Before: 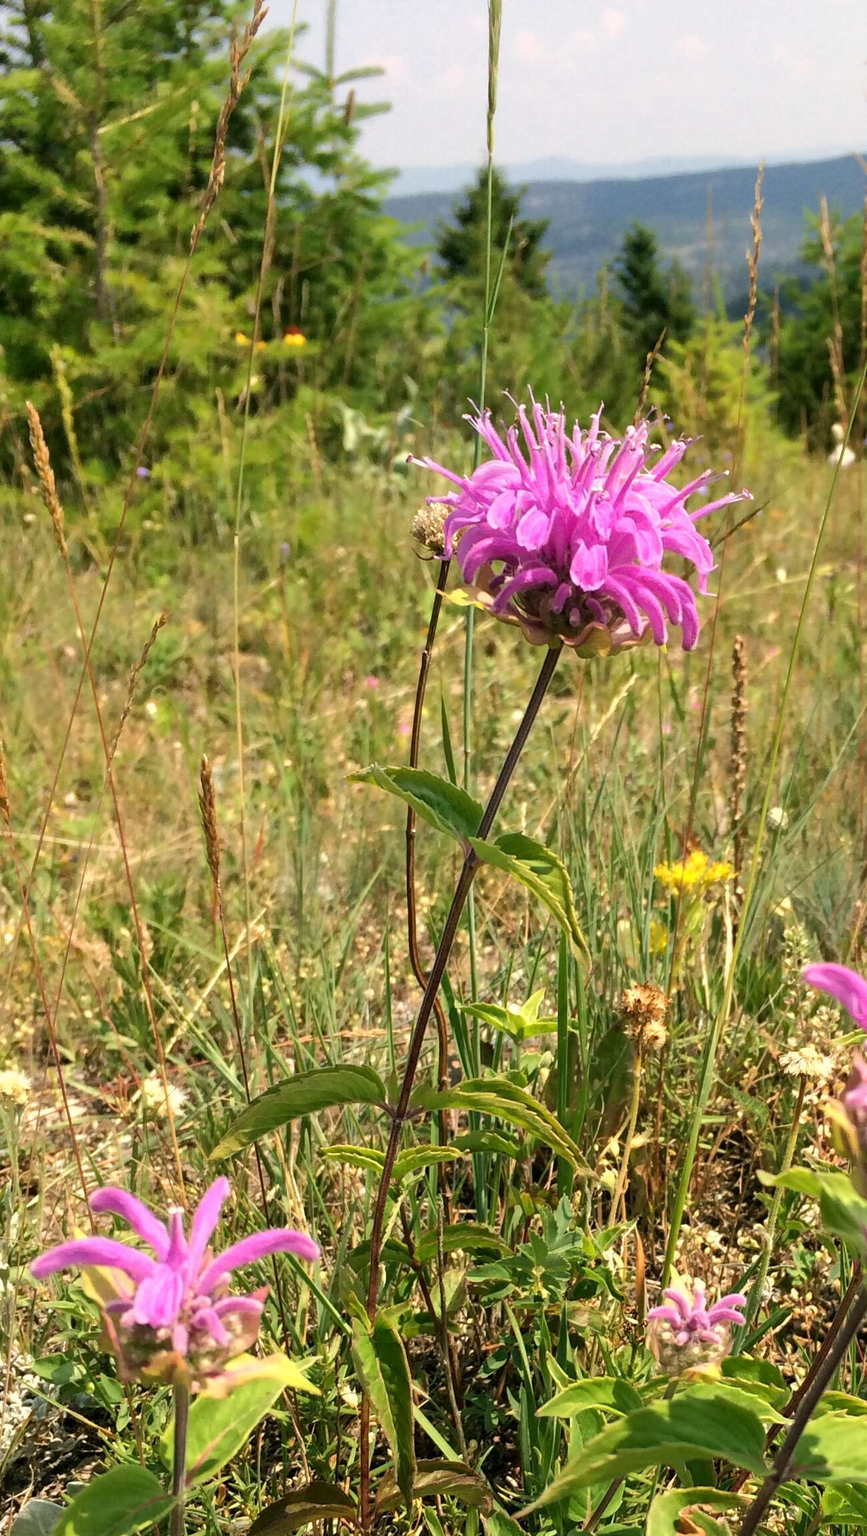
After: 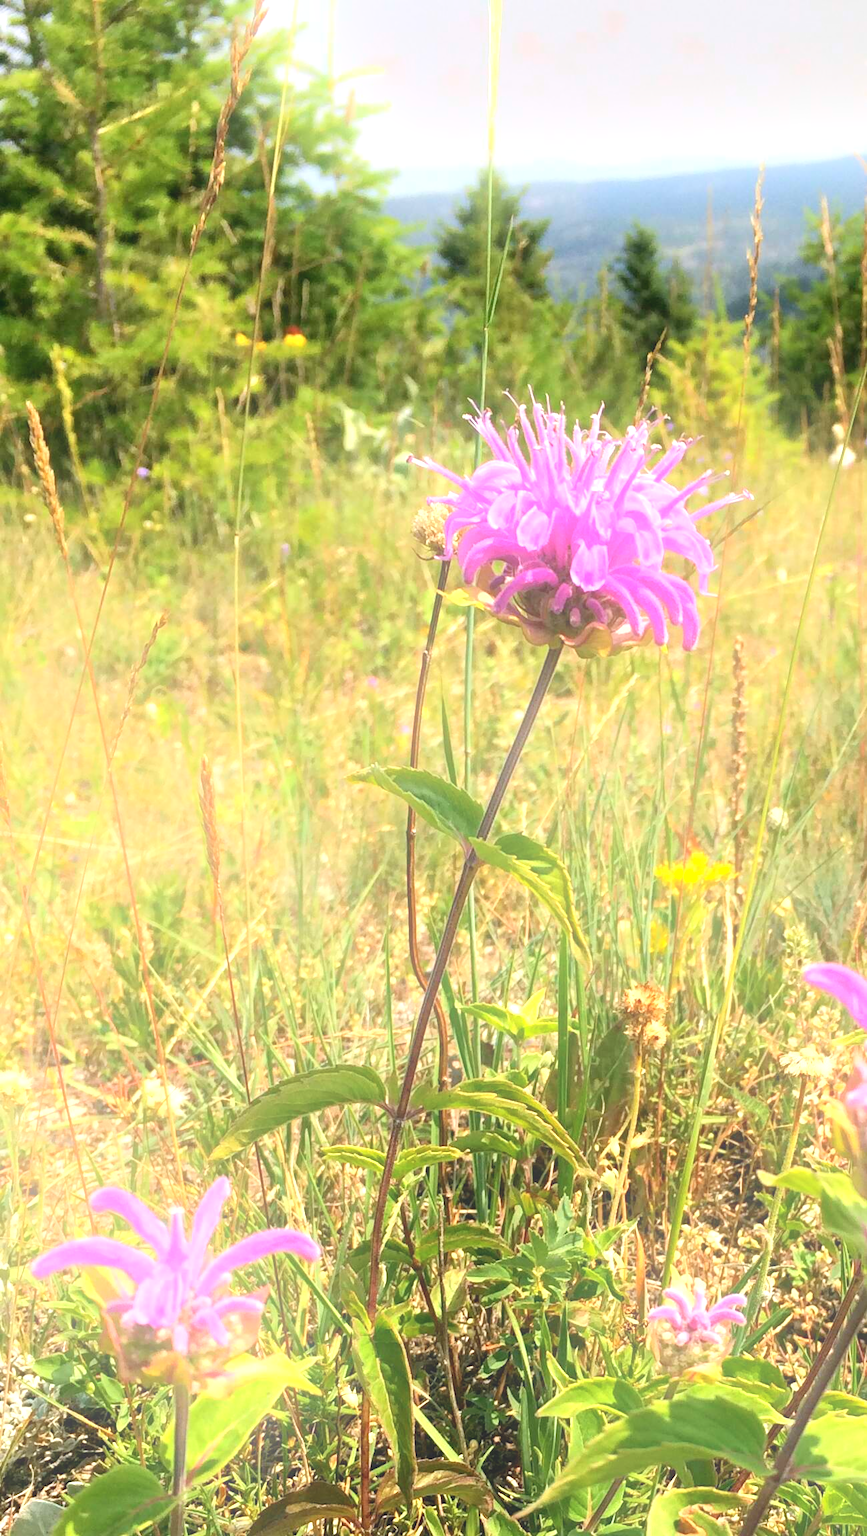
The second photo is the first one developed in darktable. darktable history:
bloom: on, module defaults
exposure: exposure 0.7 EV, compensate highlight preservation false
